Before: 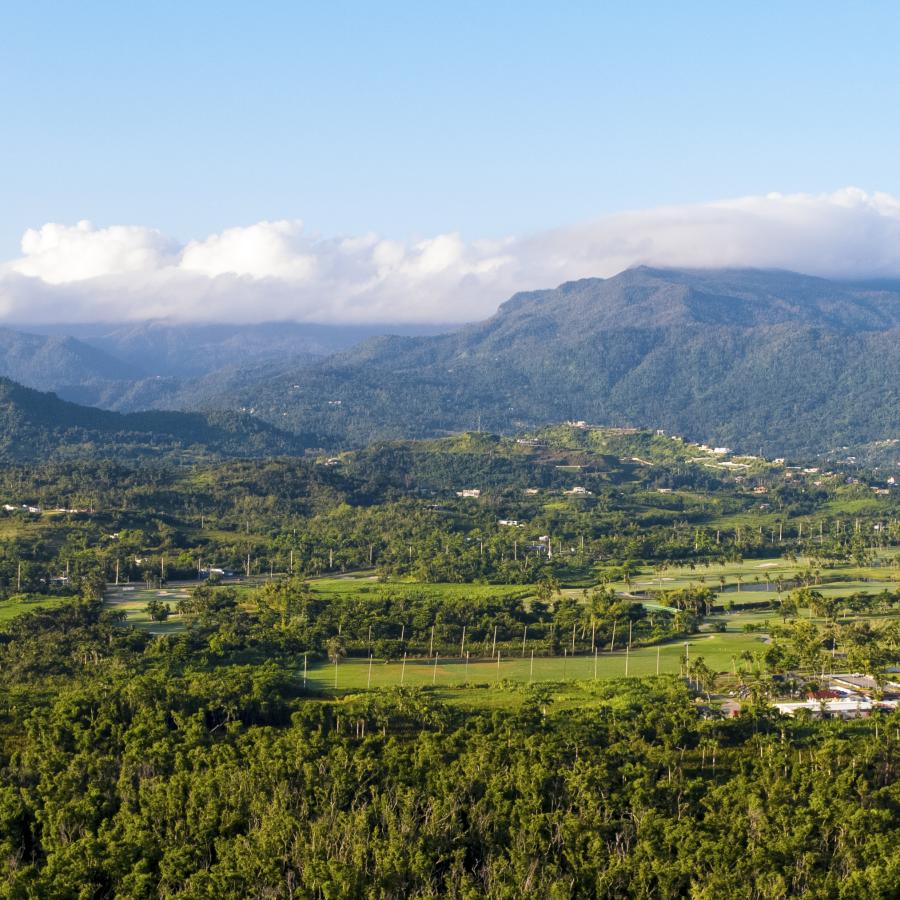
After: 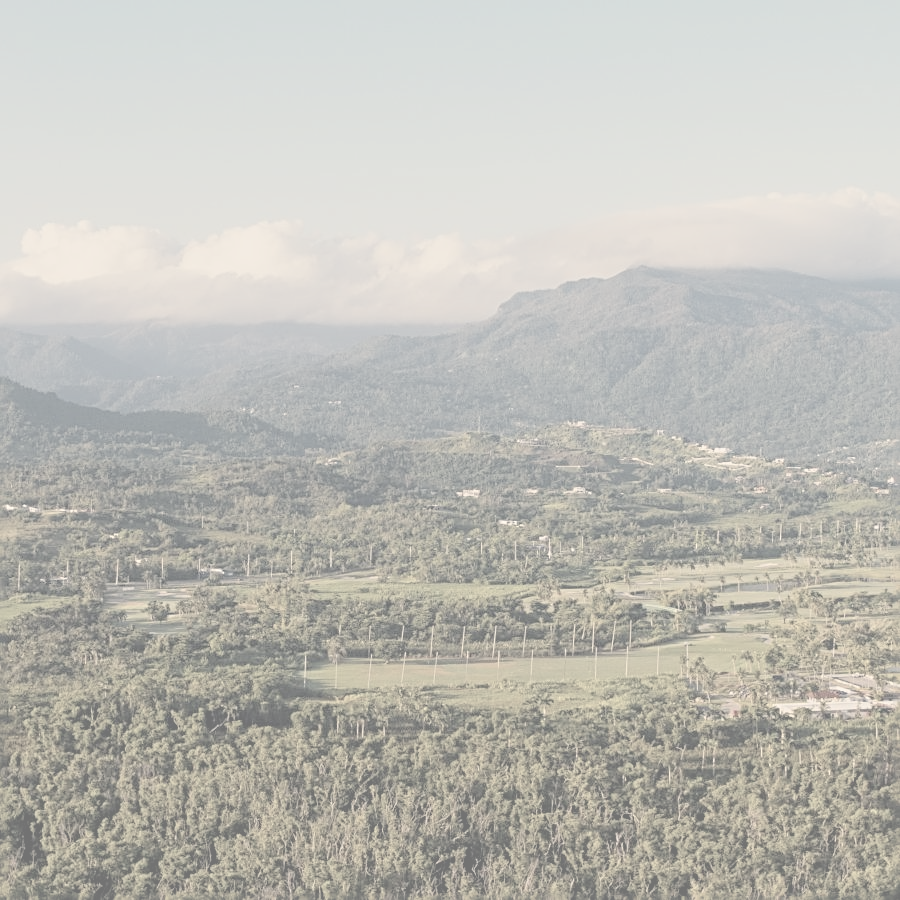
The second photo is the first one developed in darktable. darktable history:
white balance: red 1.123, blue 0.83
contrast brightness saturation: contrast -0.32, brightness 0.75, saturation -0.78
sharpen: radius 2.767
